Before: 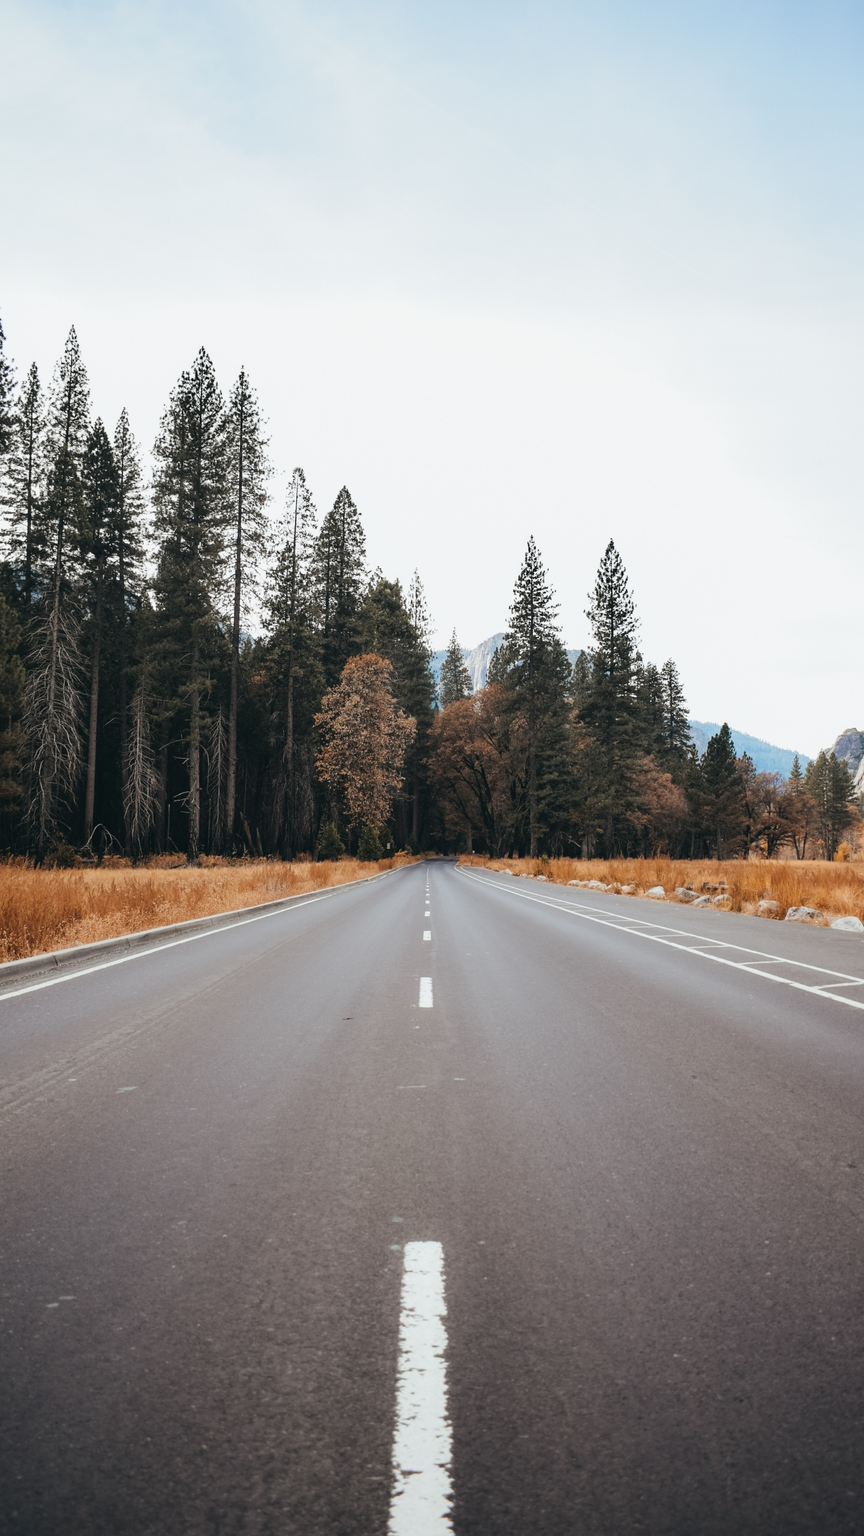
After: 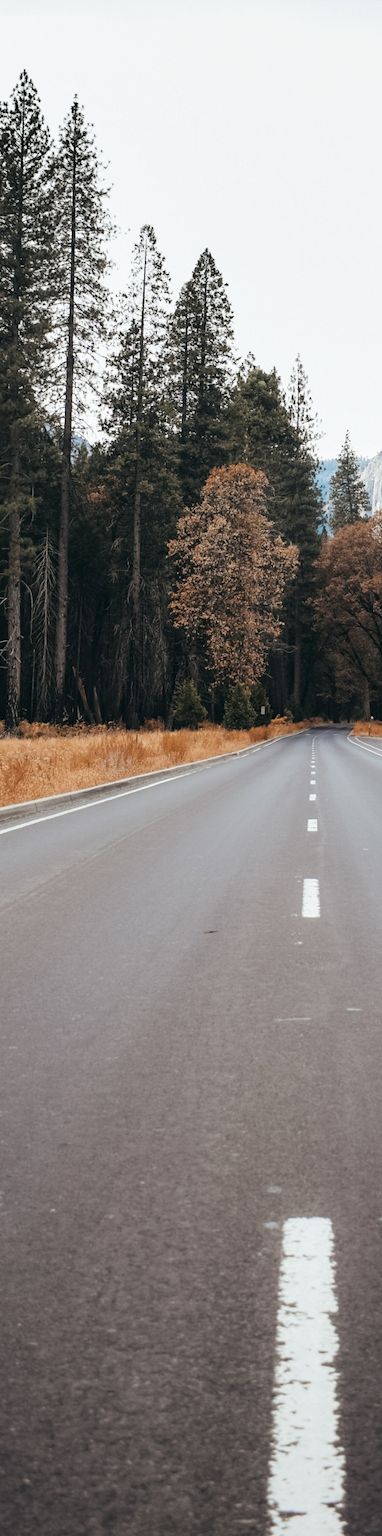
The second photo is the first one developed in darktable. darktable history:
crop and rotate: left 21.292%, top 19.032%, right 44.156%, bottom 2.966%
local contrast: highlights 103%, shadows 99%, detail 119%, midtone range 0.2
